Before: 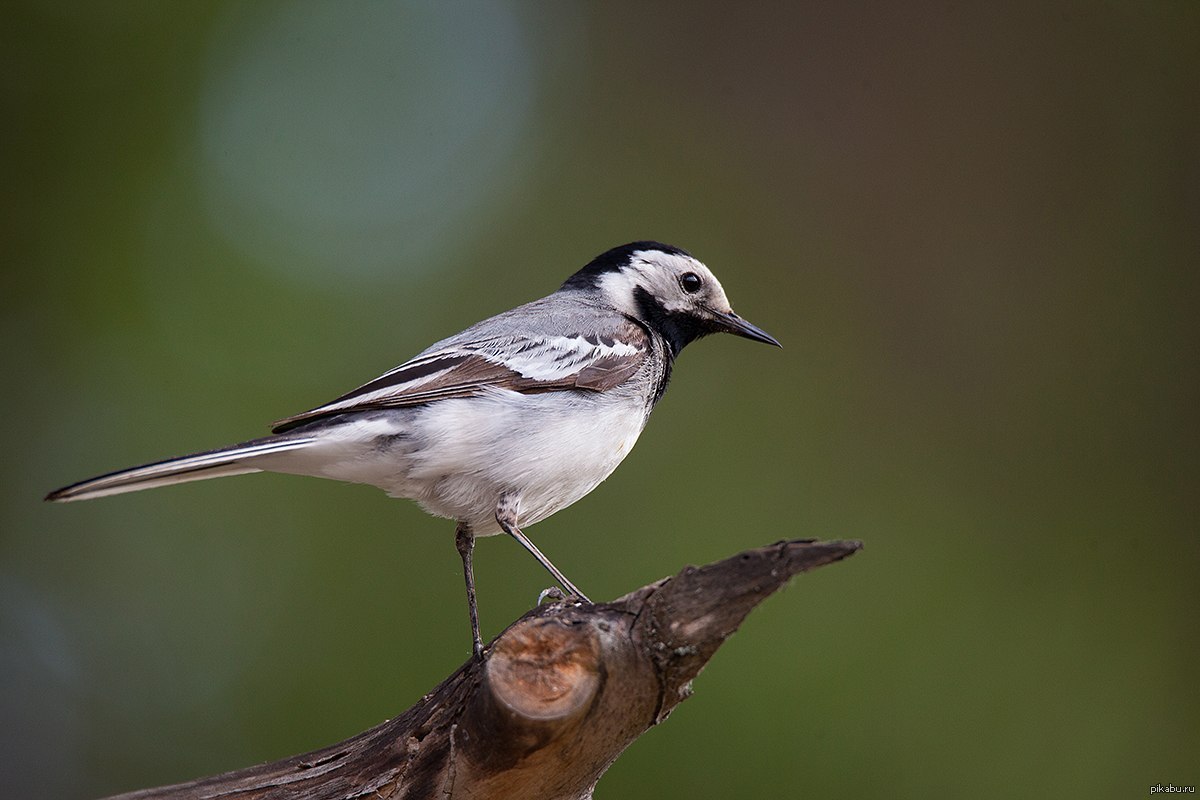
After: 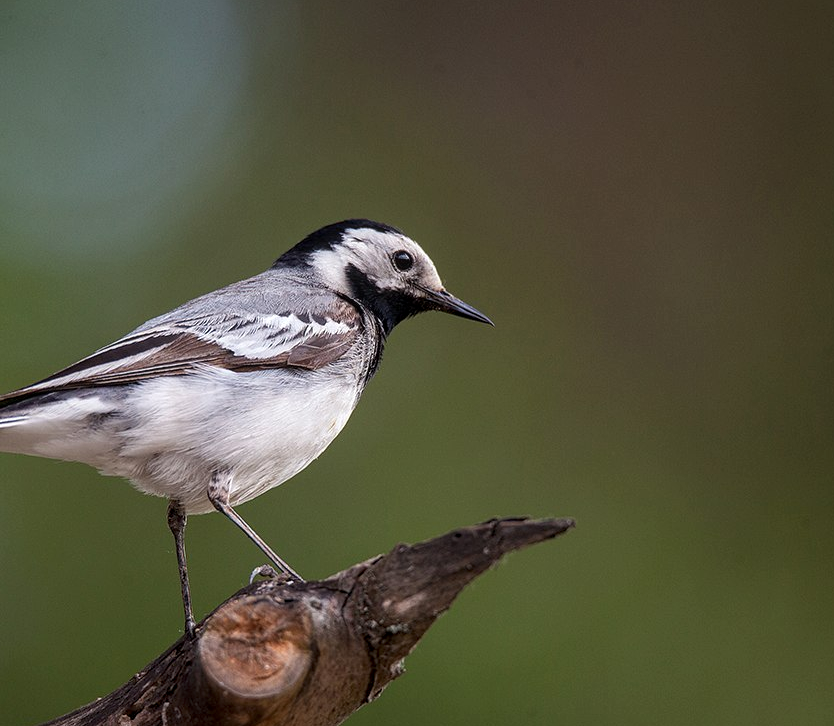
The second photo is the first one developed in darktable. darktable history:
local contrast: on, module defaults
crop and rotate: left 24.034%, top 2.838%, right 6.406%, bottom 6.299%
